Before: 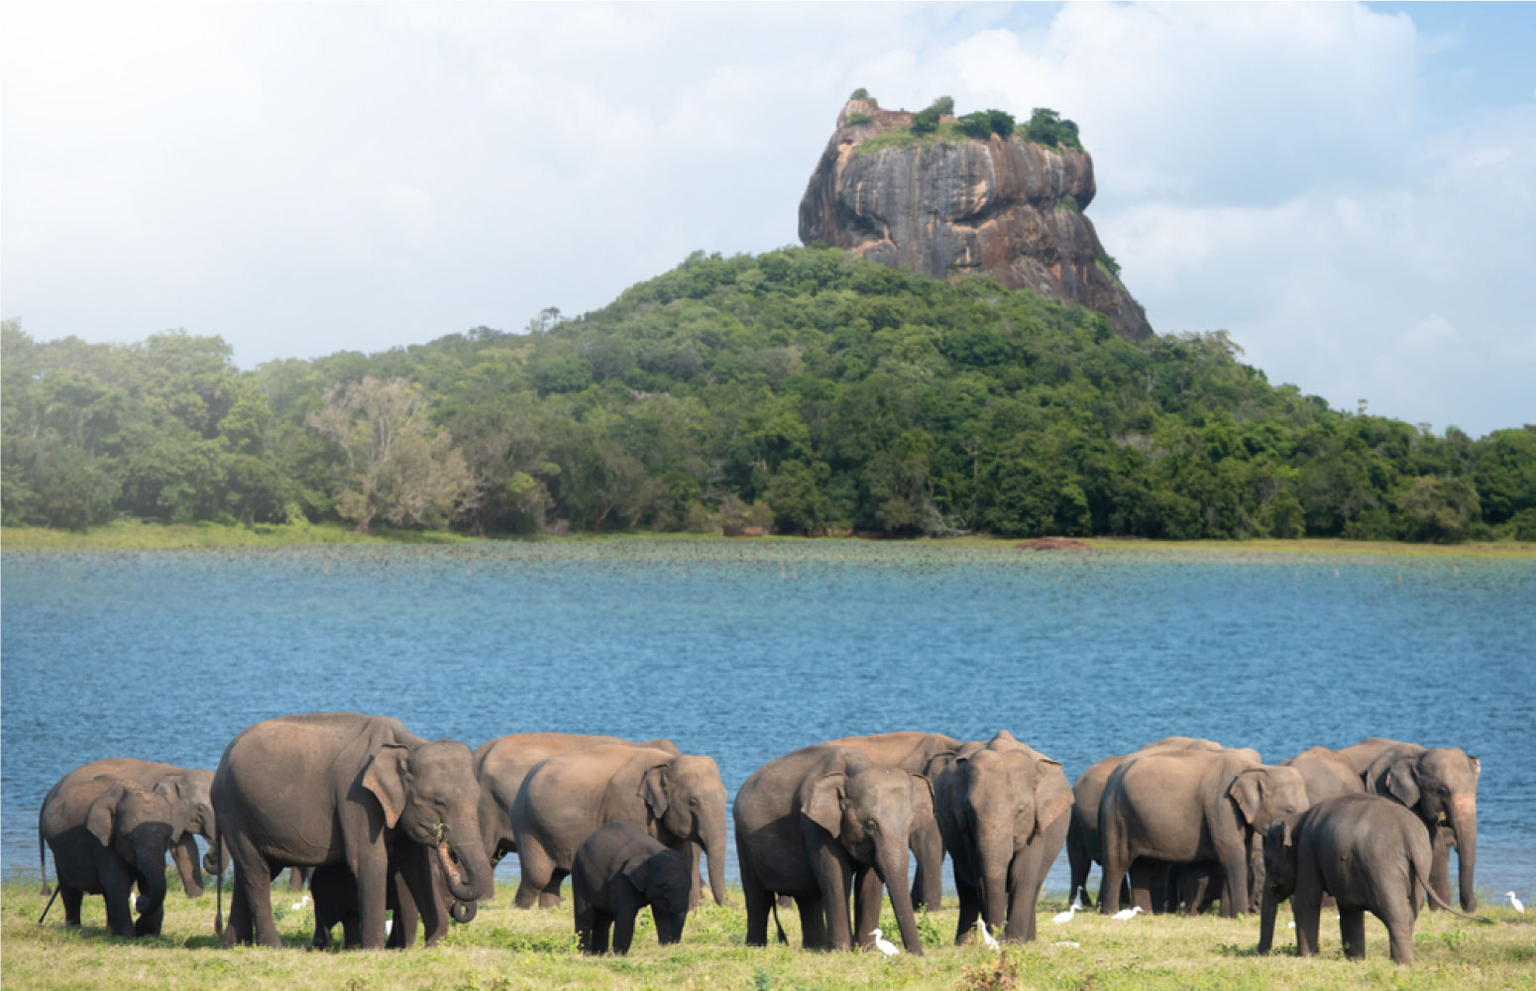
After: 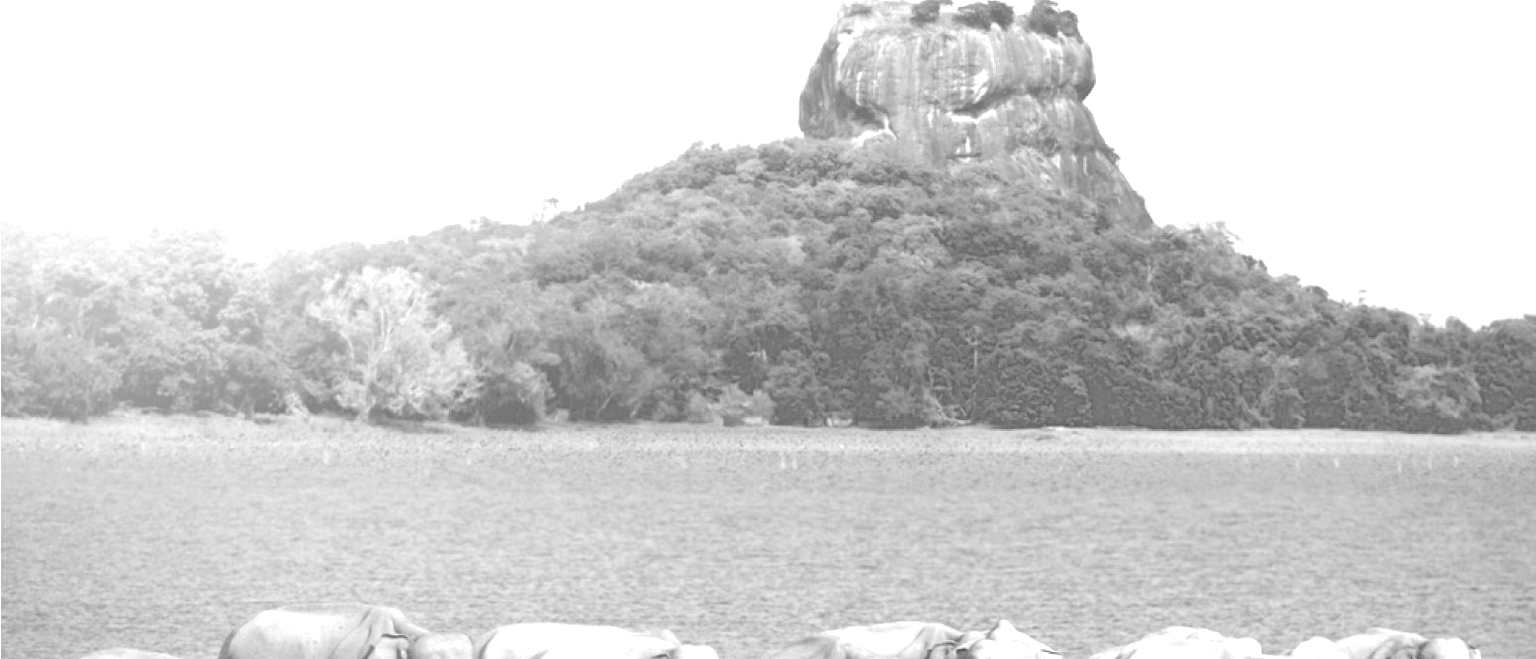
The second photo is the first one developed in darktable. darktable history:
white balance: red 8, blue 8
color correction: saturation 1.1
highpass: sharpness 5.84%, contrast boost 8.44%
crop: top 11.166%, bottom 22.168%
